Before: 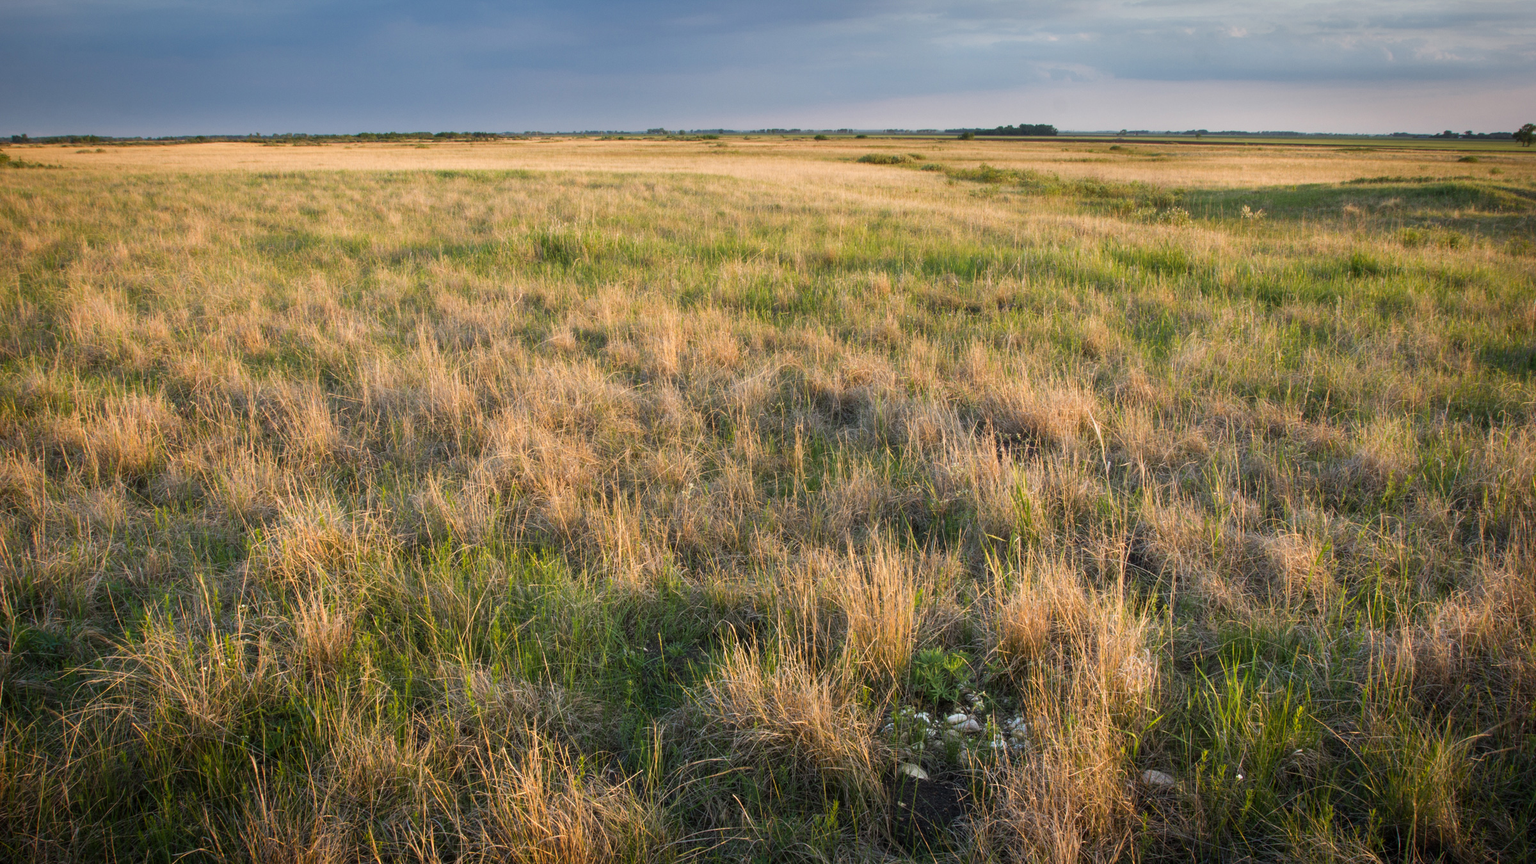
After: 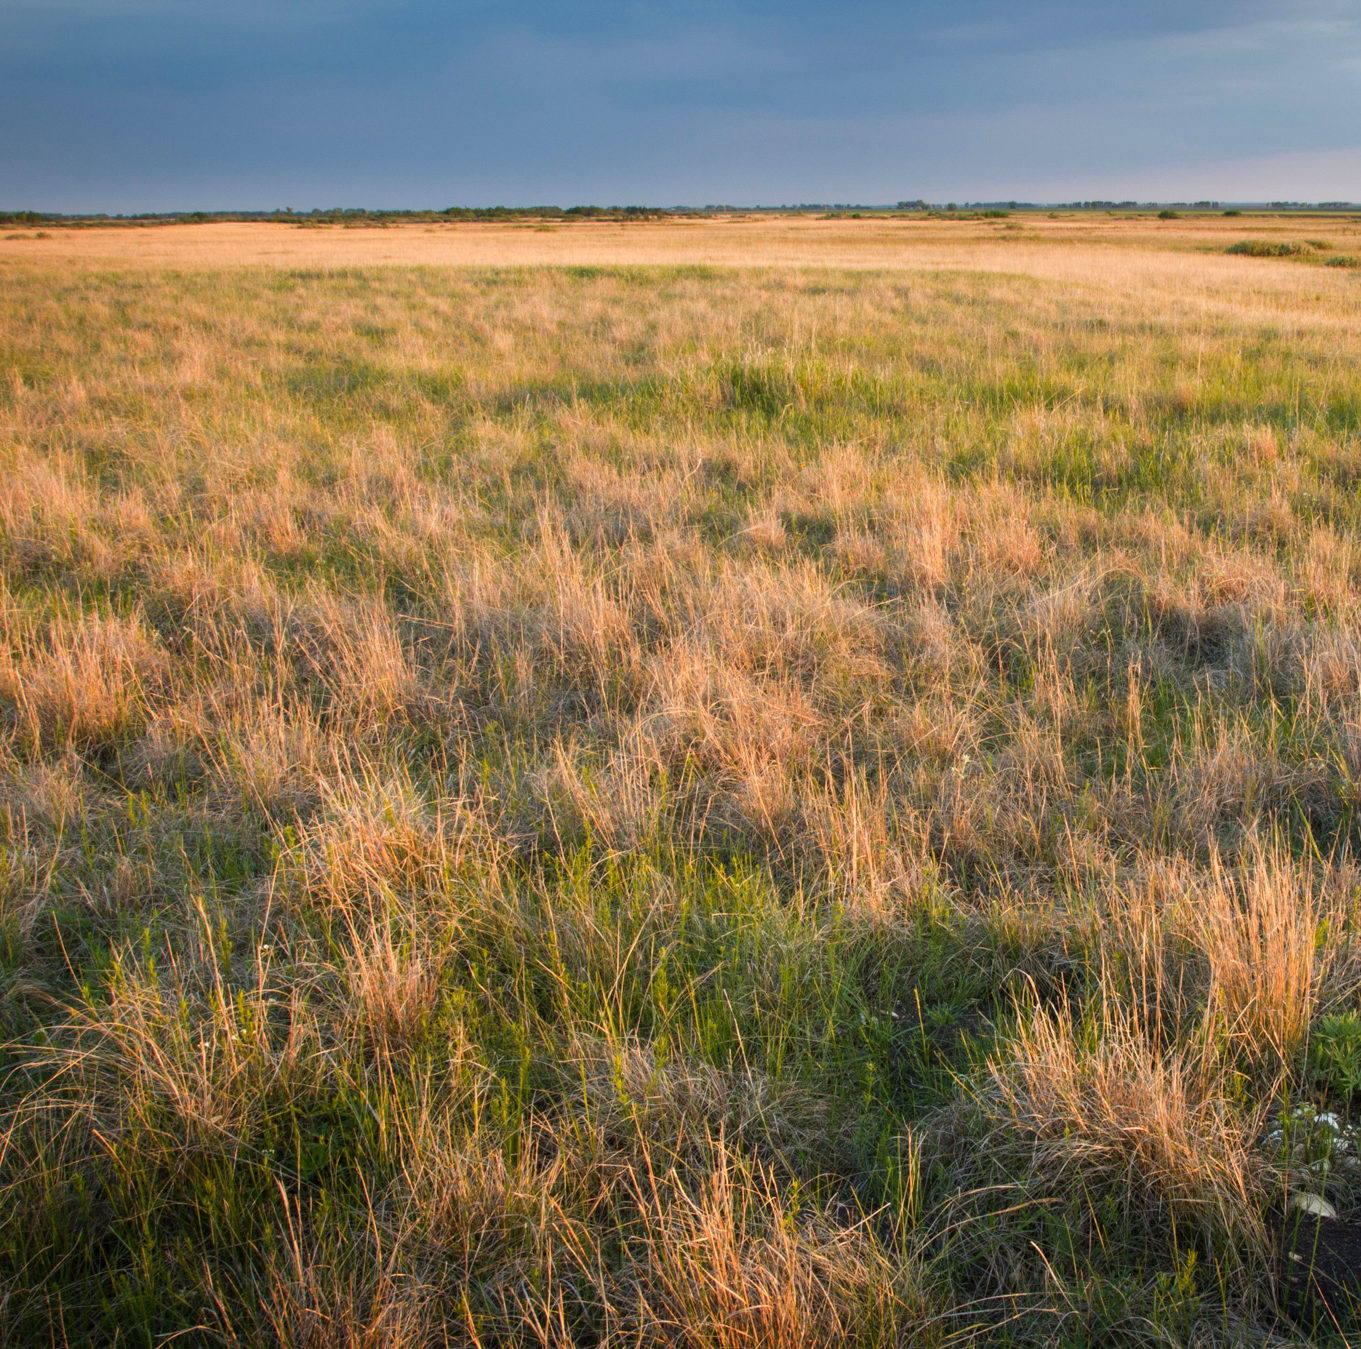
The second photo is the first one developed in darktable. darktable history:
crop: left 4.778%, right 38.488%
color zones: curves: ch1 [(0.235, 0.558) (0.75, 0.5)]; ch2 [(0.25, 0.462) (0.749, 0.457)]
